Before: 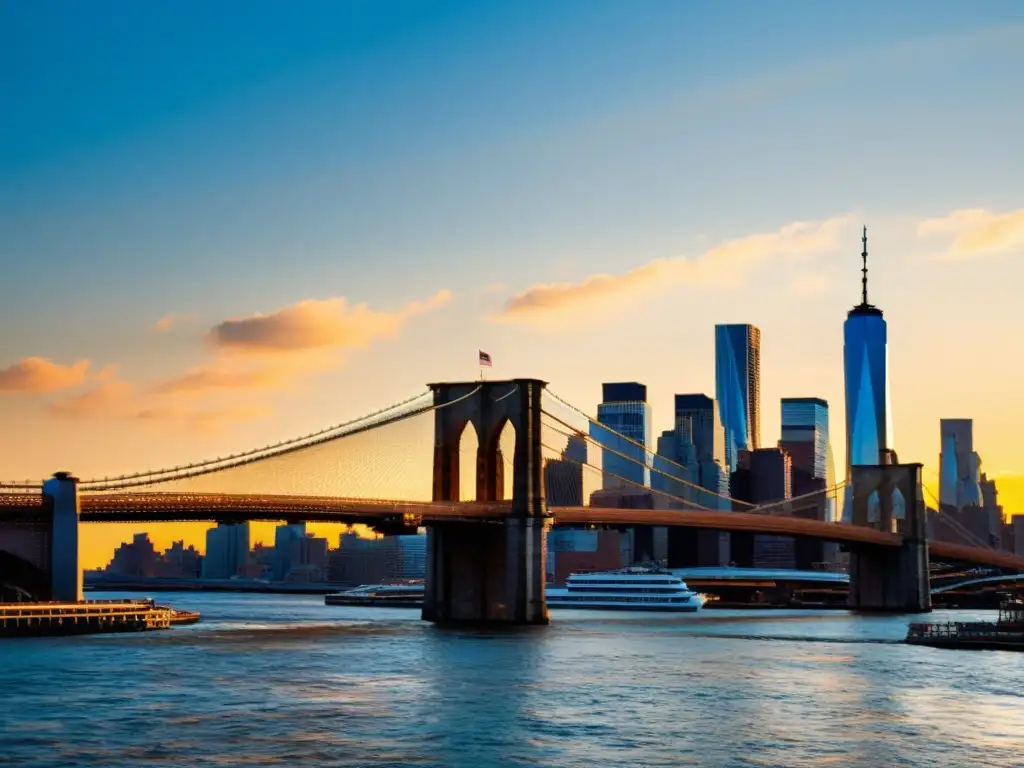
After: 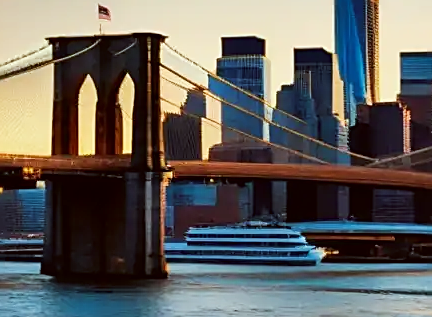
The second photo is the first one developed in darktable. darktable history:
color correction: highlights a* -4.98, highlights b* -3.84, shadows a* 4.21, shadows b* 4.53
shadows and highlights: low approximation 0.01, soften with gaussian
tone curve: curves: ch0 [(0, 0) (0.251, 0.254) (0.689, 0.733) (1, 1)], preserve colors none
sharpen: on, module defaults
crop: left 37.232%, top 45.084%, right 20.556%, bottom 13.524%
